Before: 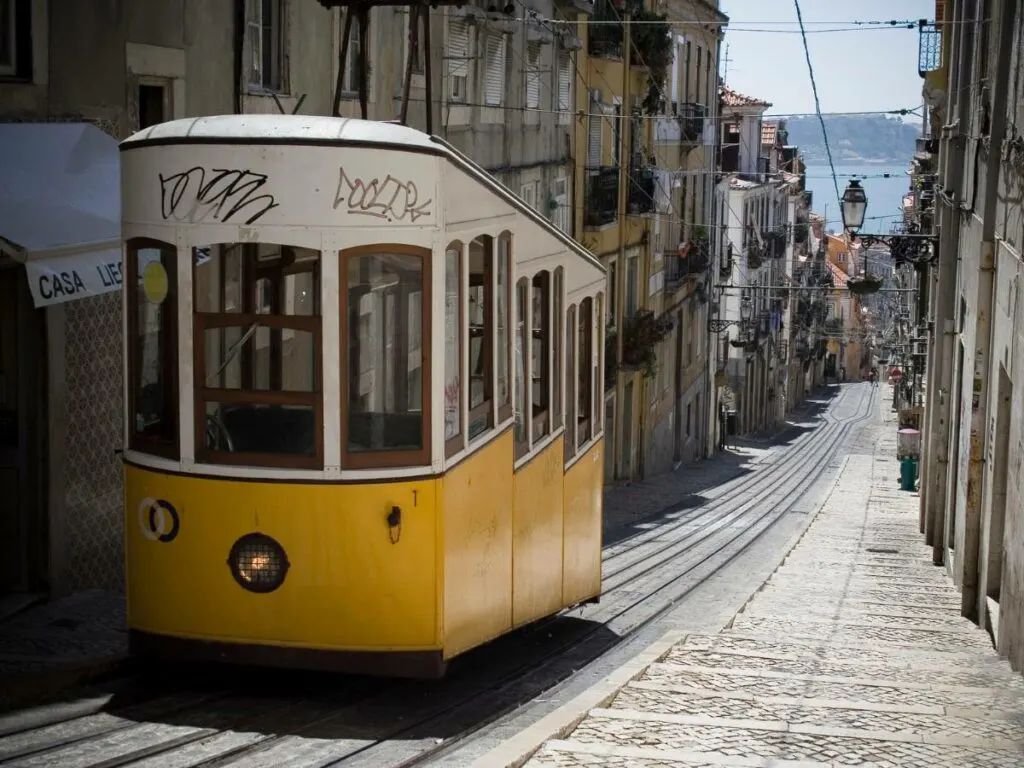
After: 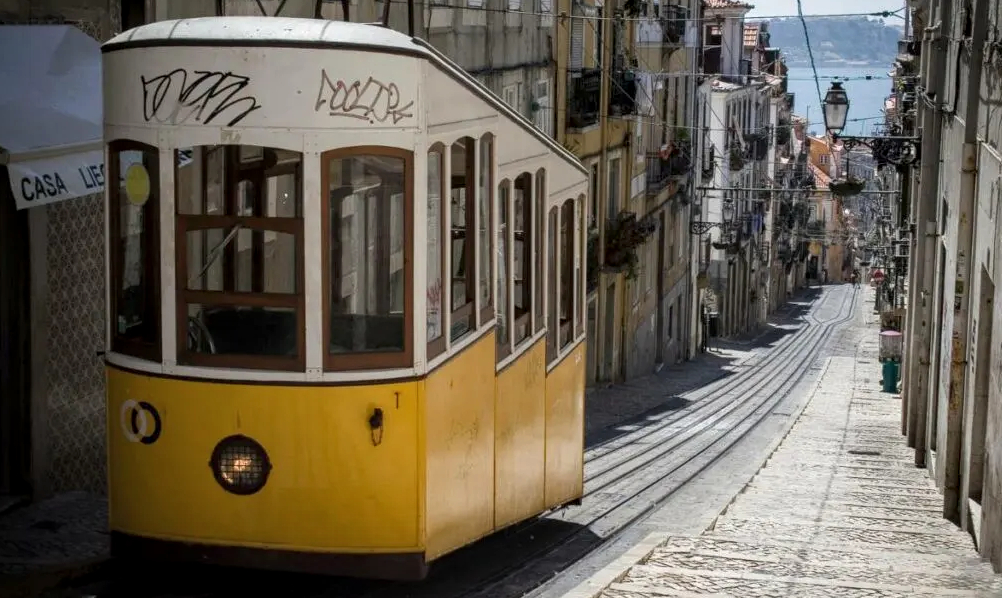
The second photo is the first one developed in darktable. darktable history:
crop and rotate: left 1.814%, top 12.818%, right 0.25%, bottom 9.225%
tone equalizer: on, module defaults
local contrast: on, module defaults
